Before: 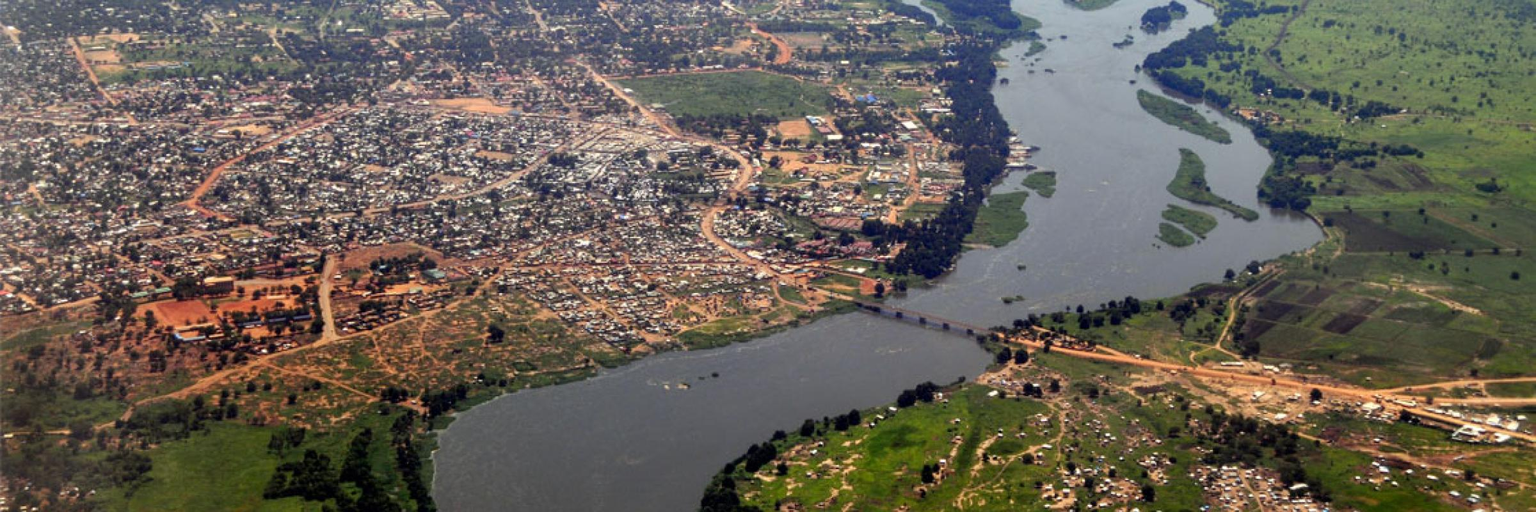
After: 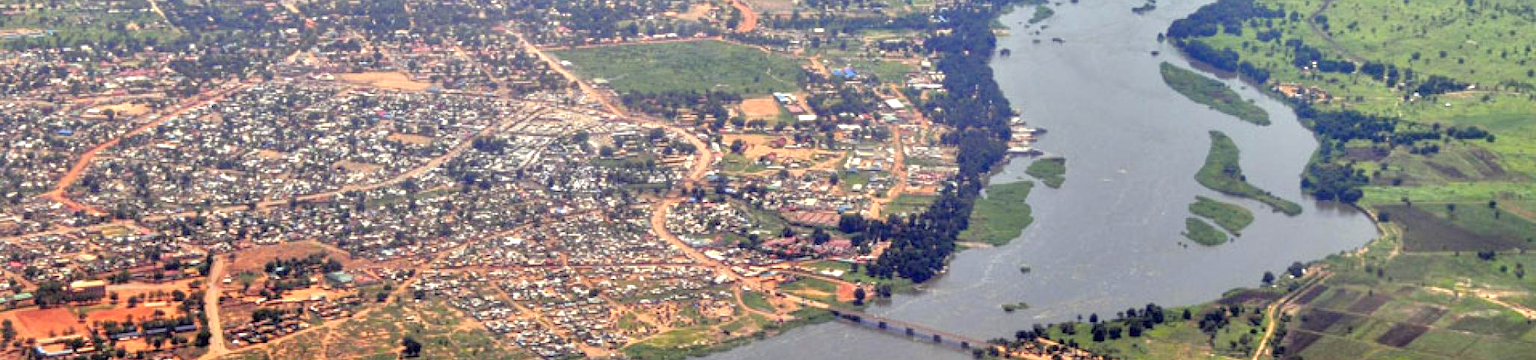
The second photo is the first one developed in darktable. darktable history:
tone equalizer: -7 EV 0.15 EV, -6 EV 0.6 EV, -5 EV 1.15 EV, -4 EV 1.33 EV, -3 EV 1.15 EV, -2 EV 0.6 EV, -1 EV 0.15 EV, mask exposure compensation -0.5 EV
crop and rotate: left 9.345%, top 7.22%, right 4.982%, bottom 32.331%
exposure: exposure 0.207 EV, compensate highlight preservation false
